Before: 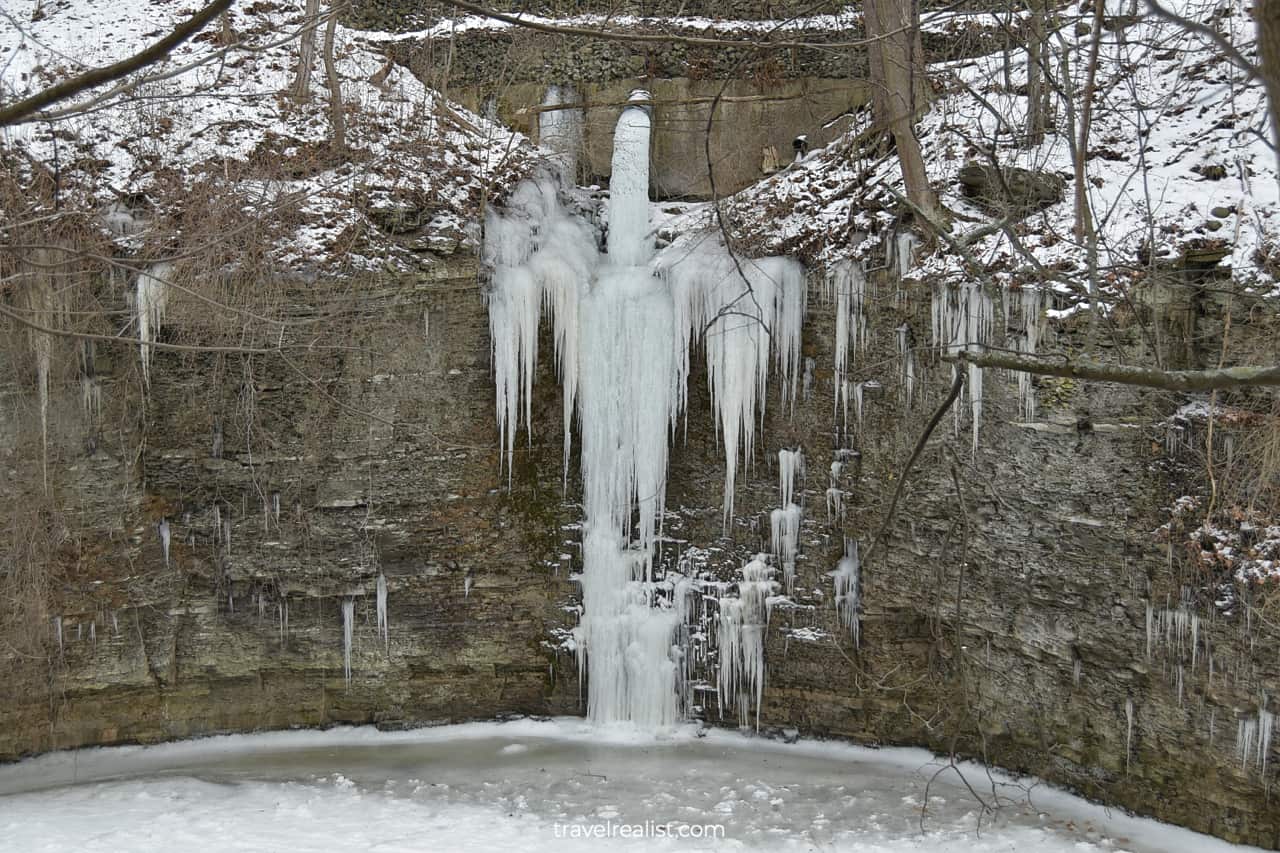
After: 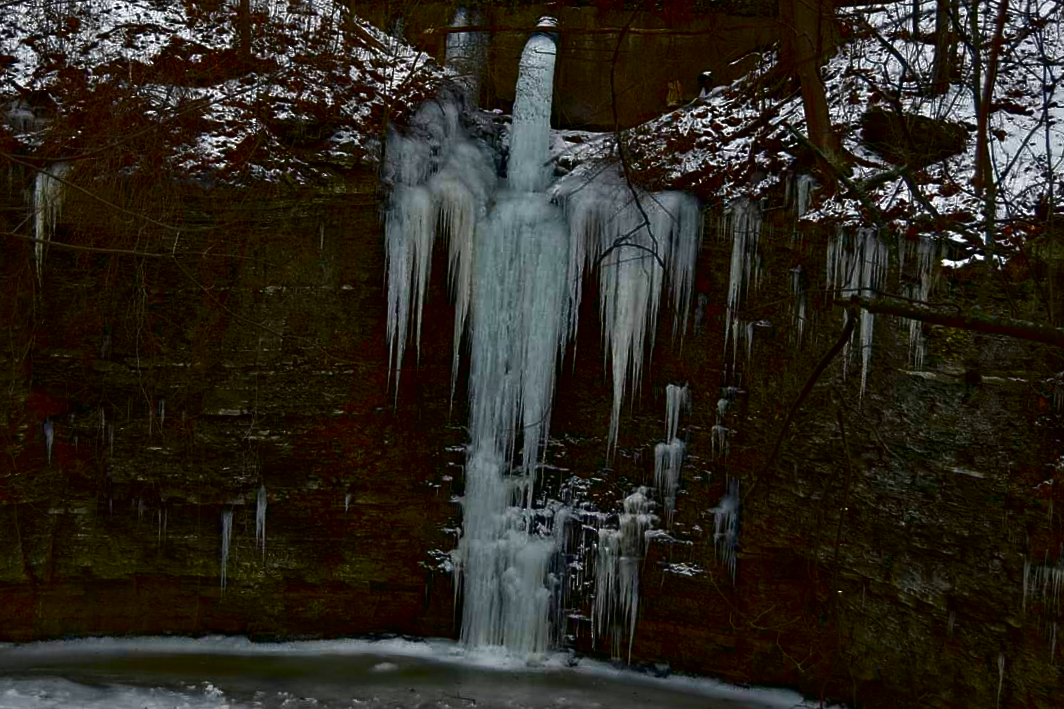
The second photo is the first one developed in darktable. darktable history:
contrast brightness saturation: brightness -1, saturation 1
crop and rotate: angle -3.27°, left 5.211%, top 5.211%, right 4.607%, bottom 4.607%
